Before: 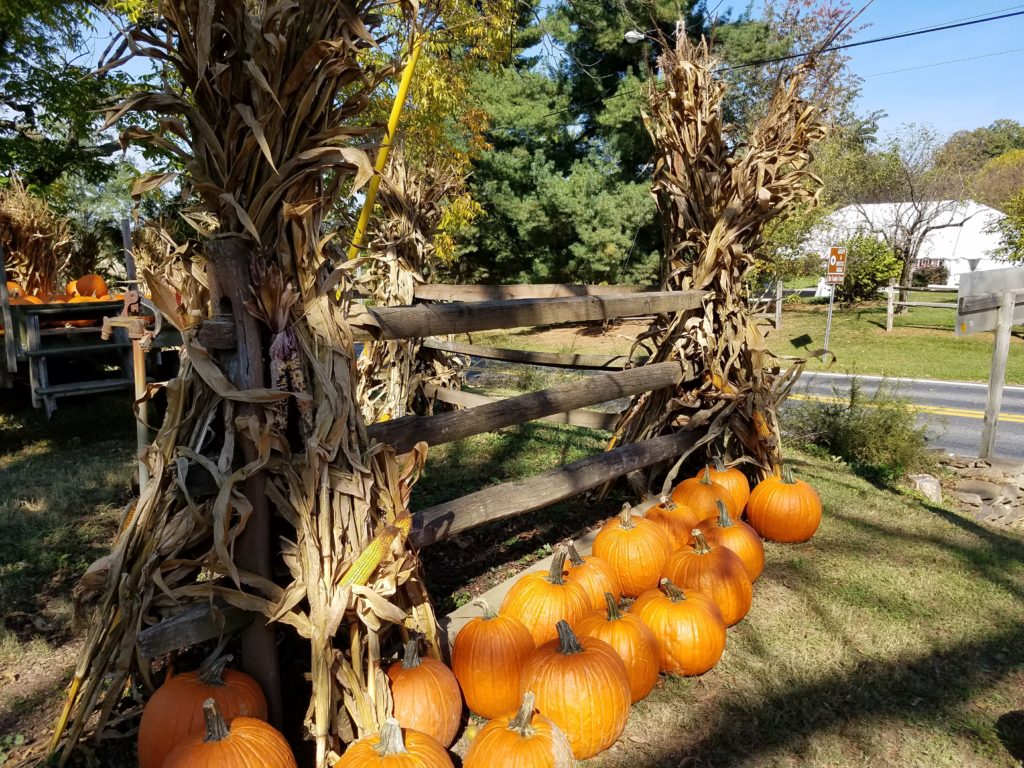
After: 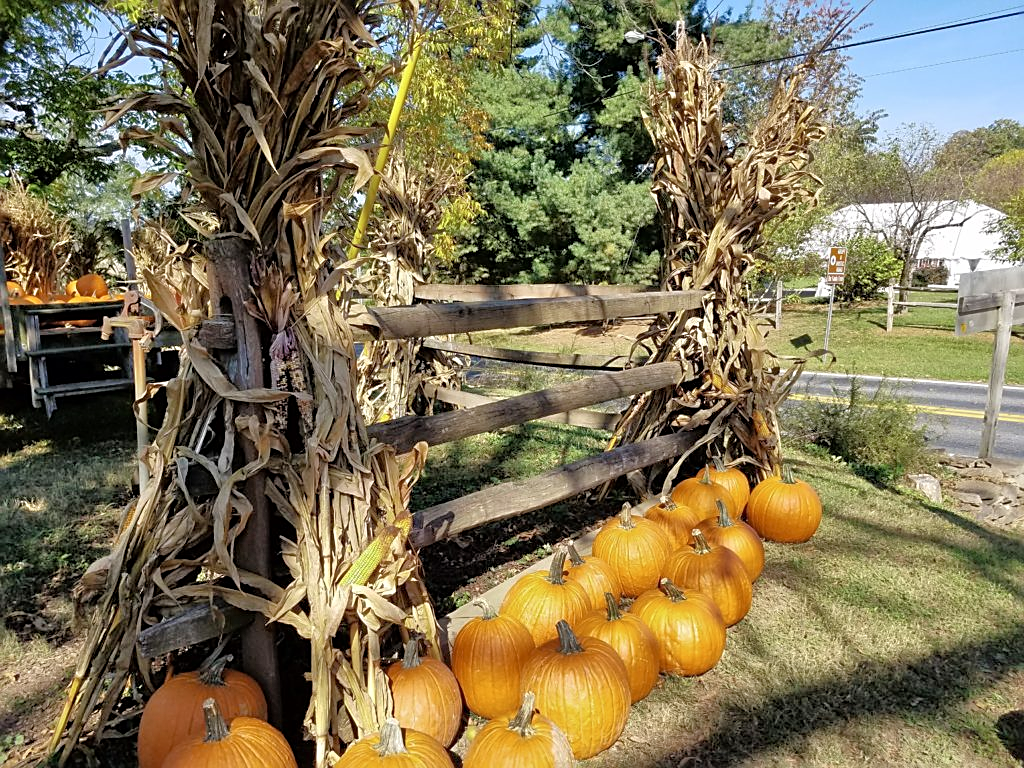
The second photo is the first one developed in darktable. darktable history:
sharpen: on, module defaults
color zones: curves: ch1 [(0.113, 0.438) (0.75, 0.5)]; ch2 [(0.12, 0.526) (0.75, 0.5)]
tone equalizer: -7 EV 0.15 EV, -6 EV 0.57 EV, -5 EV 1.16 EV, -4 EV 1.33 EV, -3 EV 1.14 EV, -2 EV 0.6 EV, -1 EV 0.153 EV
